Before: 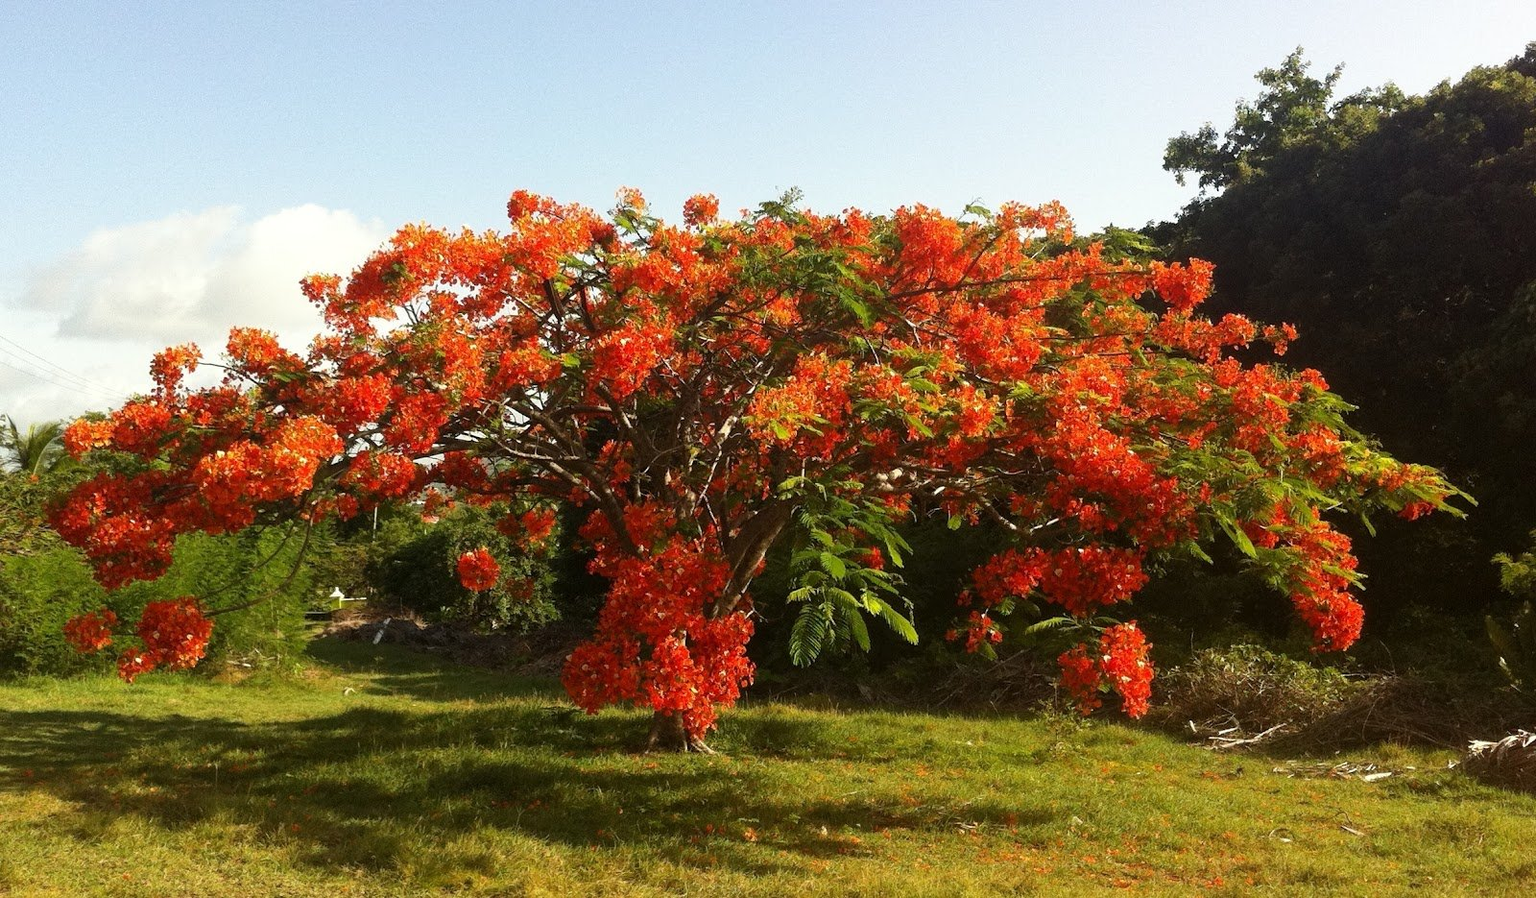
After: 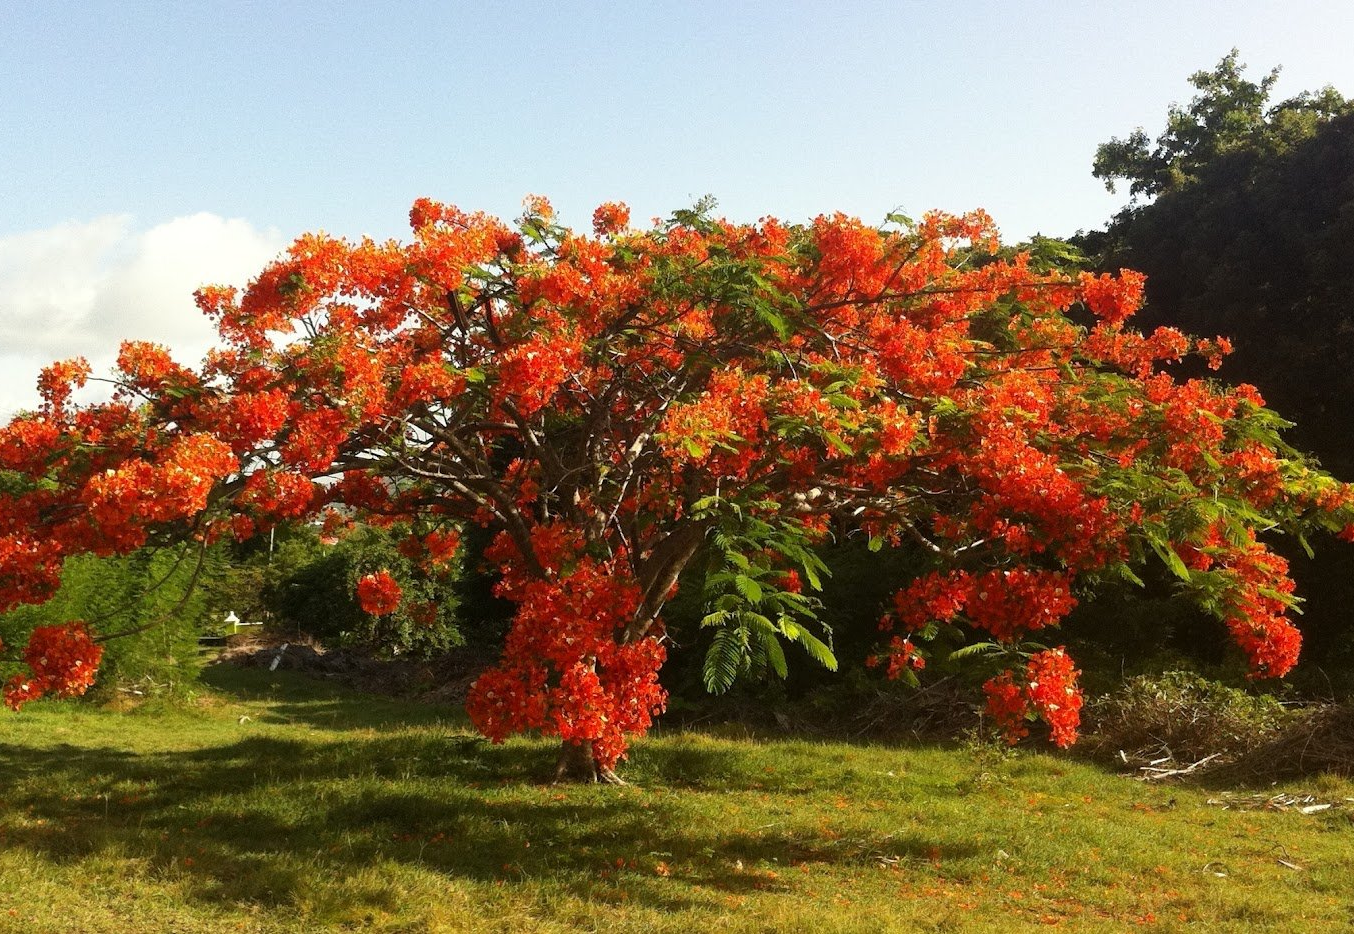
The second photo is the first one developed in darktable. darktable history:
crop: left 7.474%, right 7.865%
